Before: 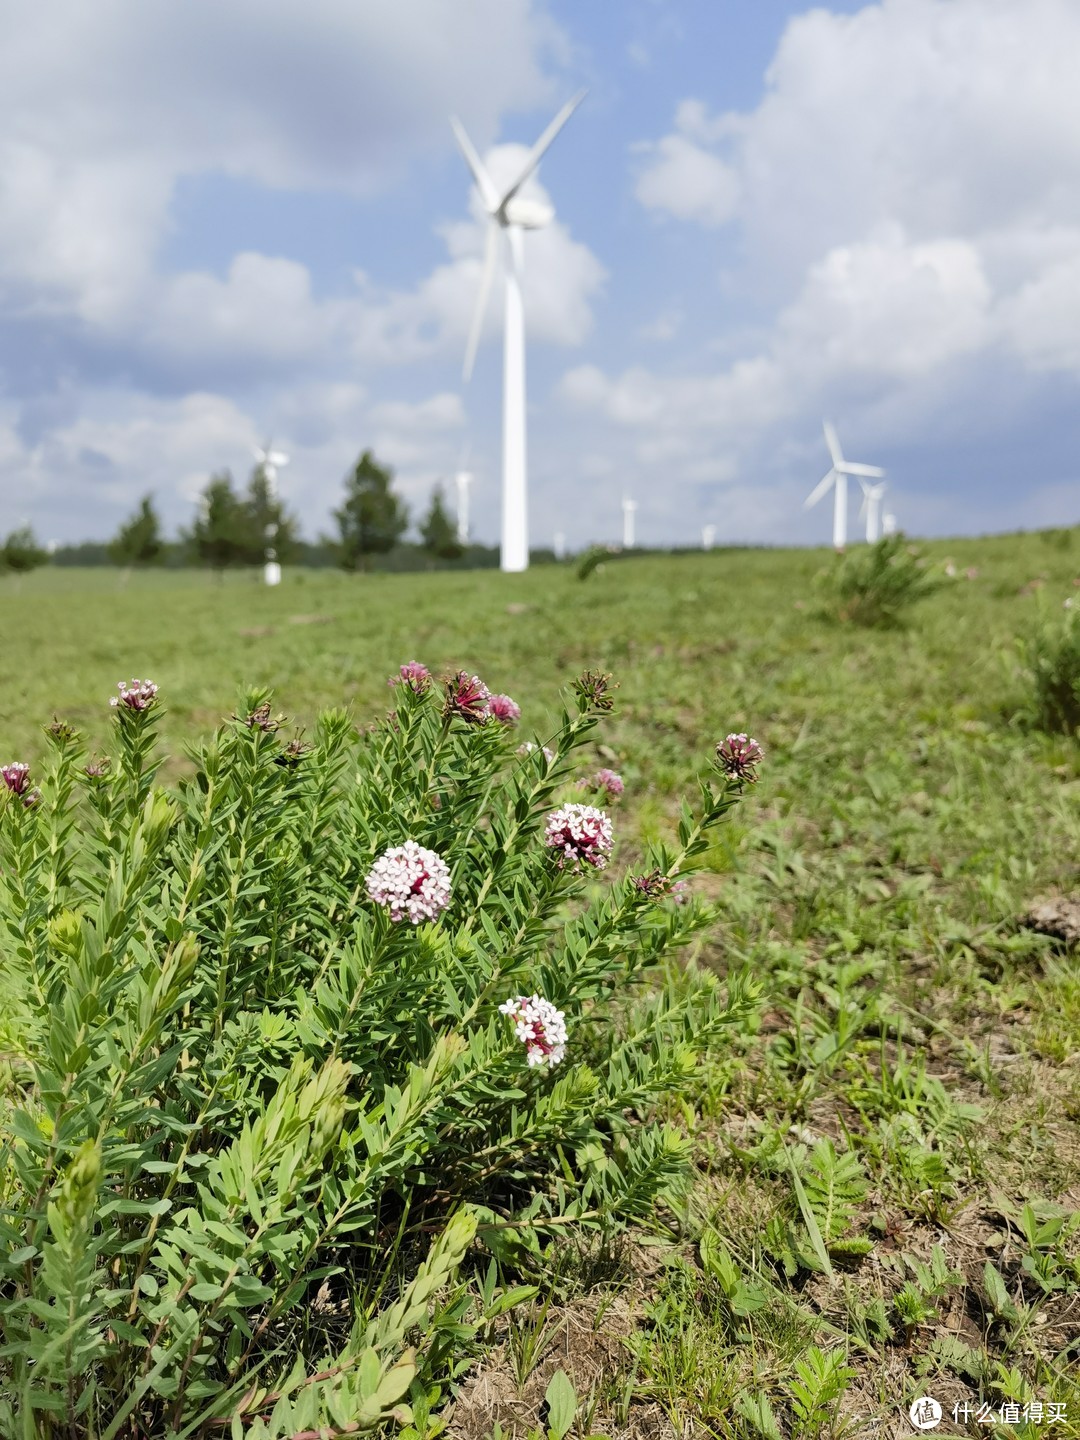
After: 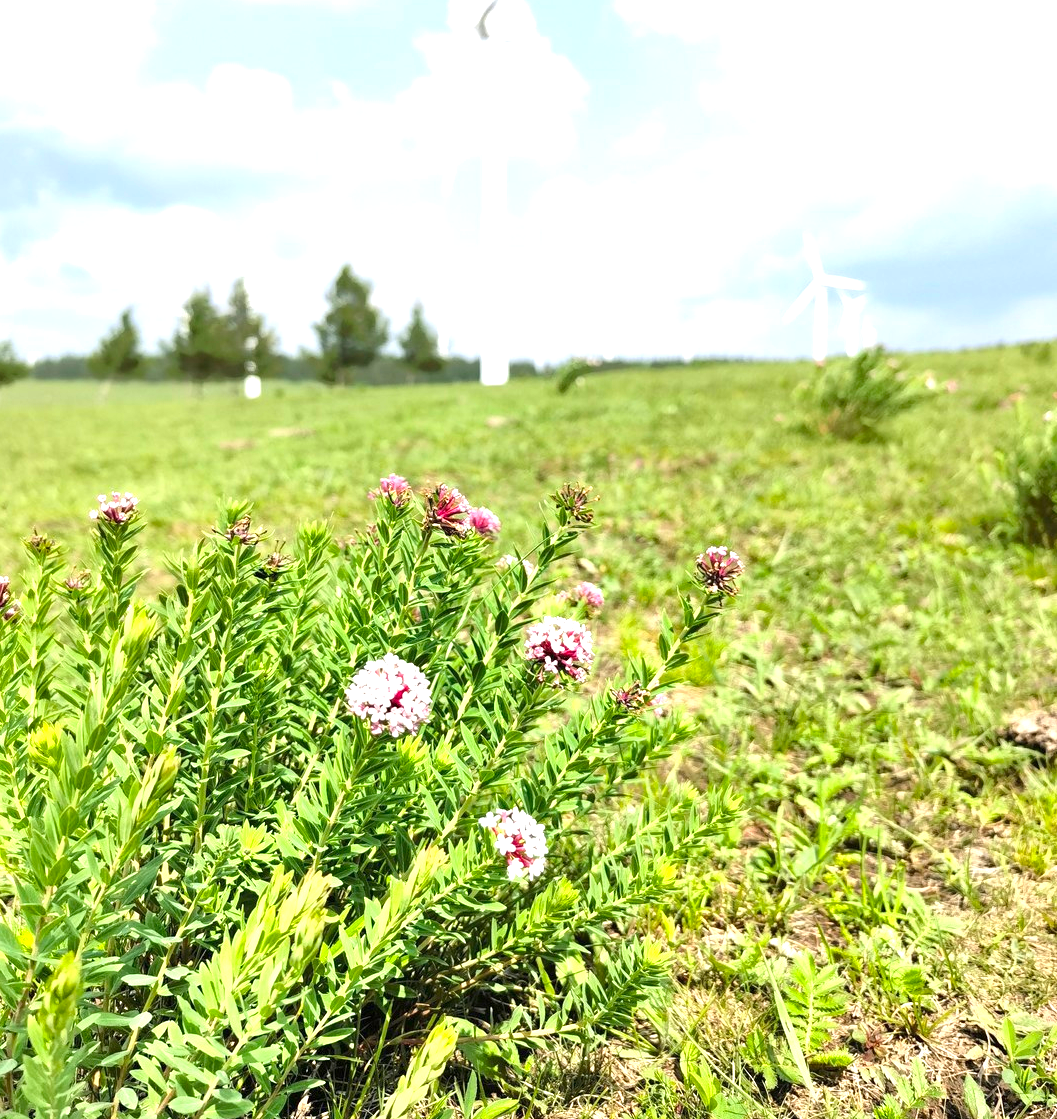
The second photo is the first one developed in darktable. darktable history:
crop and rotate: left 1.88%, top 13.005%, right 0.242%, bottom 9.219%
exposure: exposure 1.241 EV, compensate highlight preservation false
